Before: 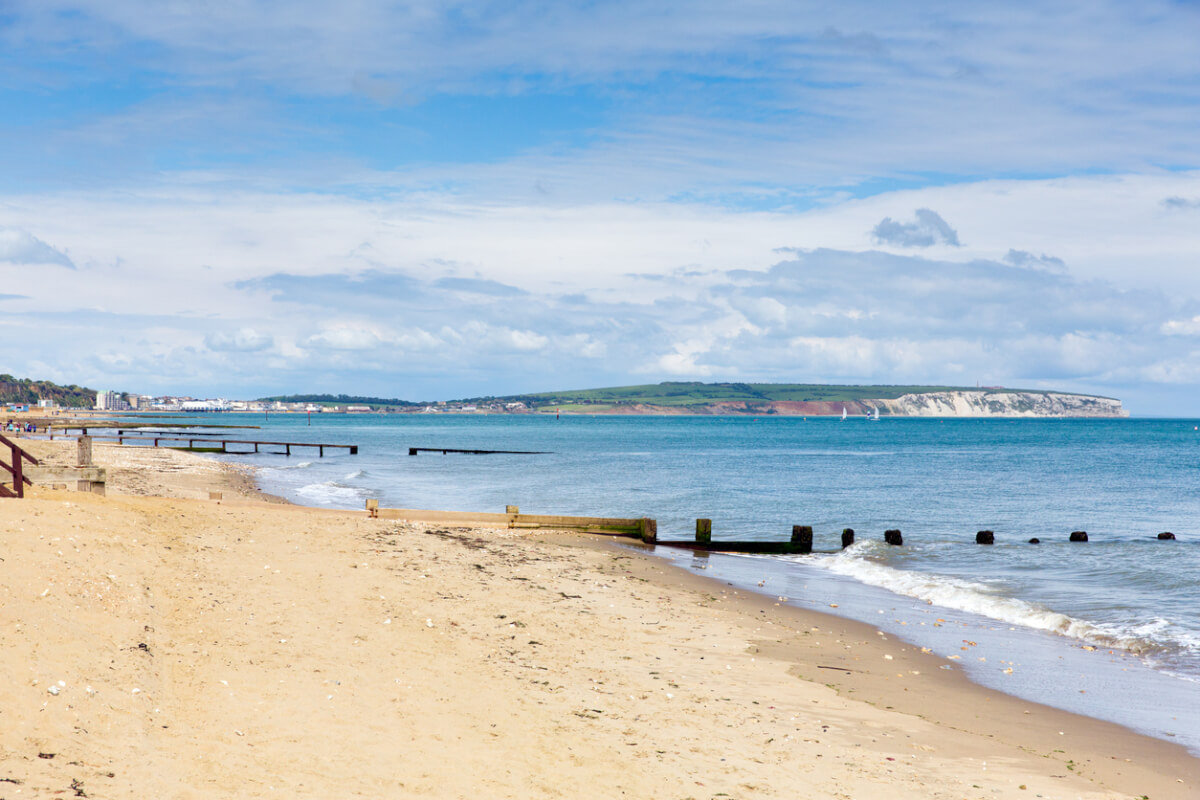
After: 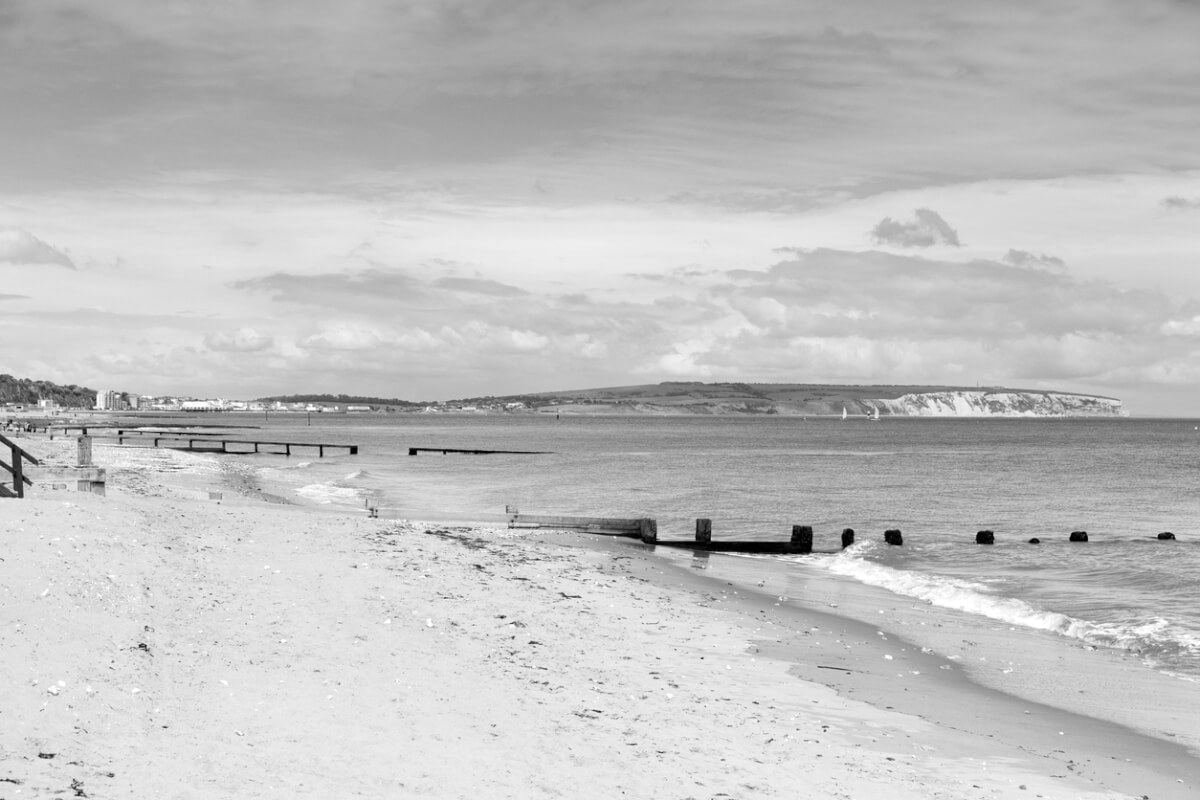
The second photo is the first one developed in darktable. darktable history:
monochrome: a 32, b 64, size 2.3
levels: levels [0, 0.48, 0.961]
color calibration: illuminant as shot in camera, x 0.358, y 0.373, temperature 4628.91 K
